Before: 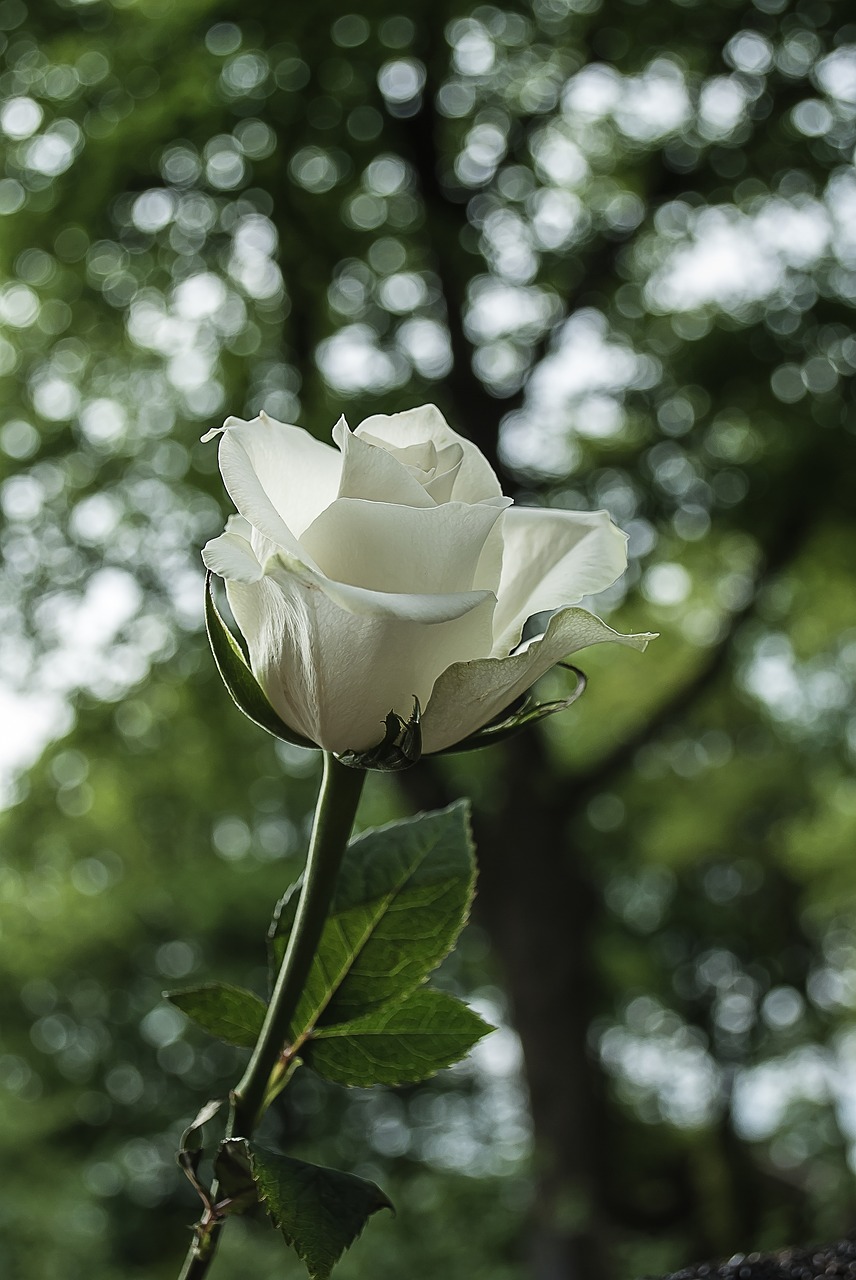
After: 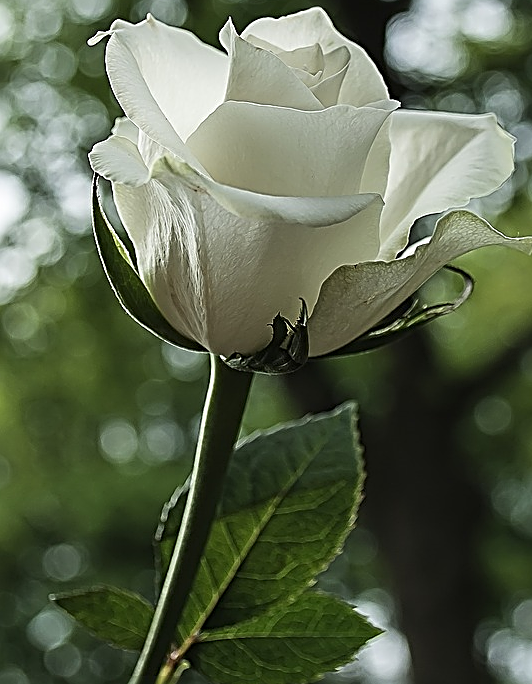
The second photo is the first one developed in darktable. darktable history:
sharpen: radius 2.818, amount 0.727
crop: left 13.201%, top 31.028%, right 24.625%, bottom 15.49%
